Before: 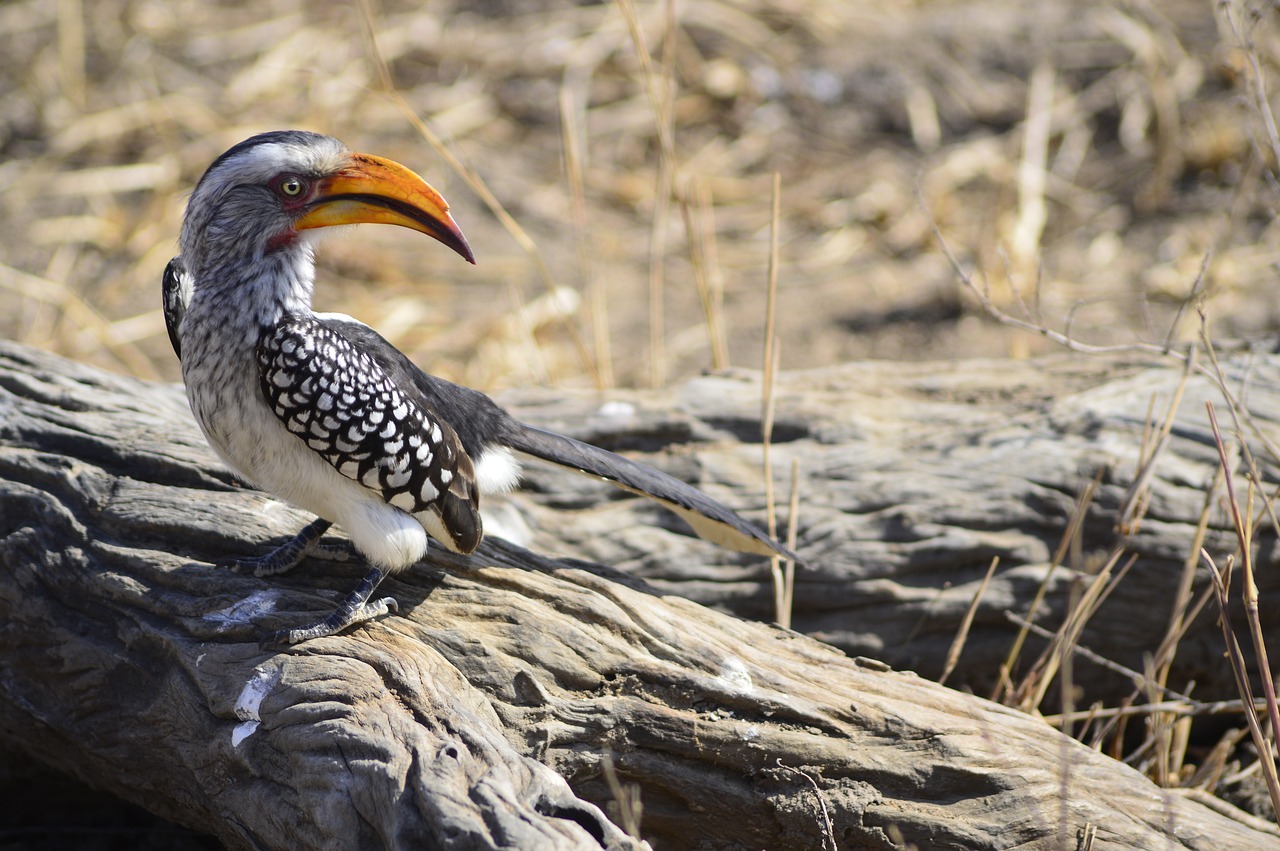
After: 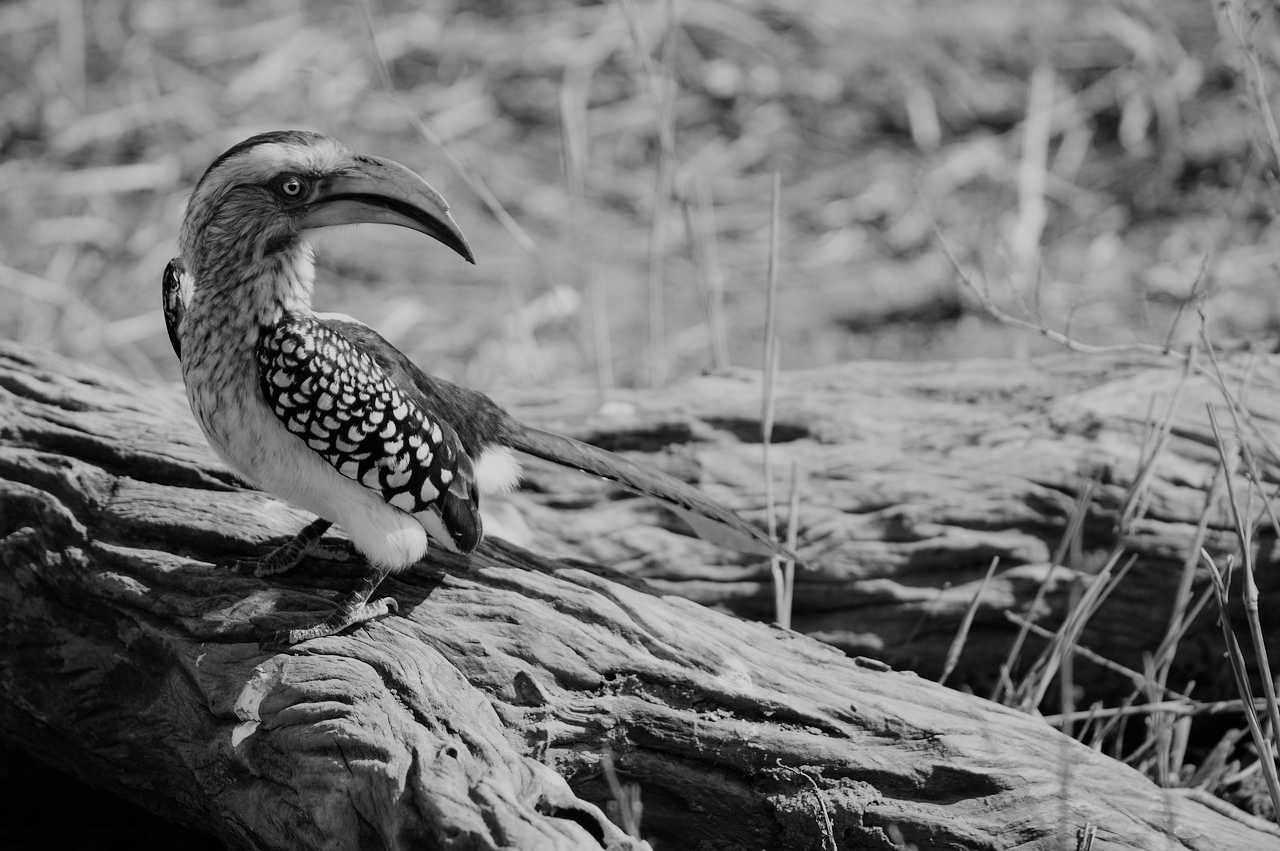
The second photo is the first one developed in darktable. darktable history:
color calibration: output gray [0.21, 0.42, 0.37, 0], x 0.343, y 0.356, temperature 5099.61 K
filmic rgb: black relative exposure -7.65 EV, white relative exposure 4.56 EV, hardness 3.61
